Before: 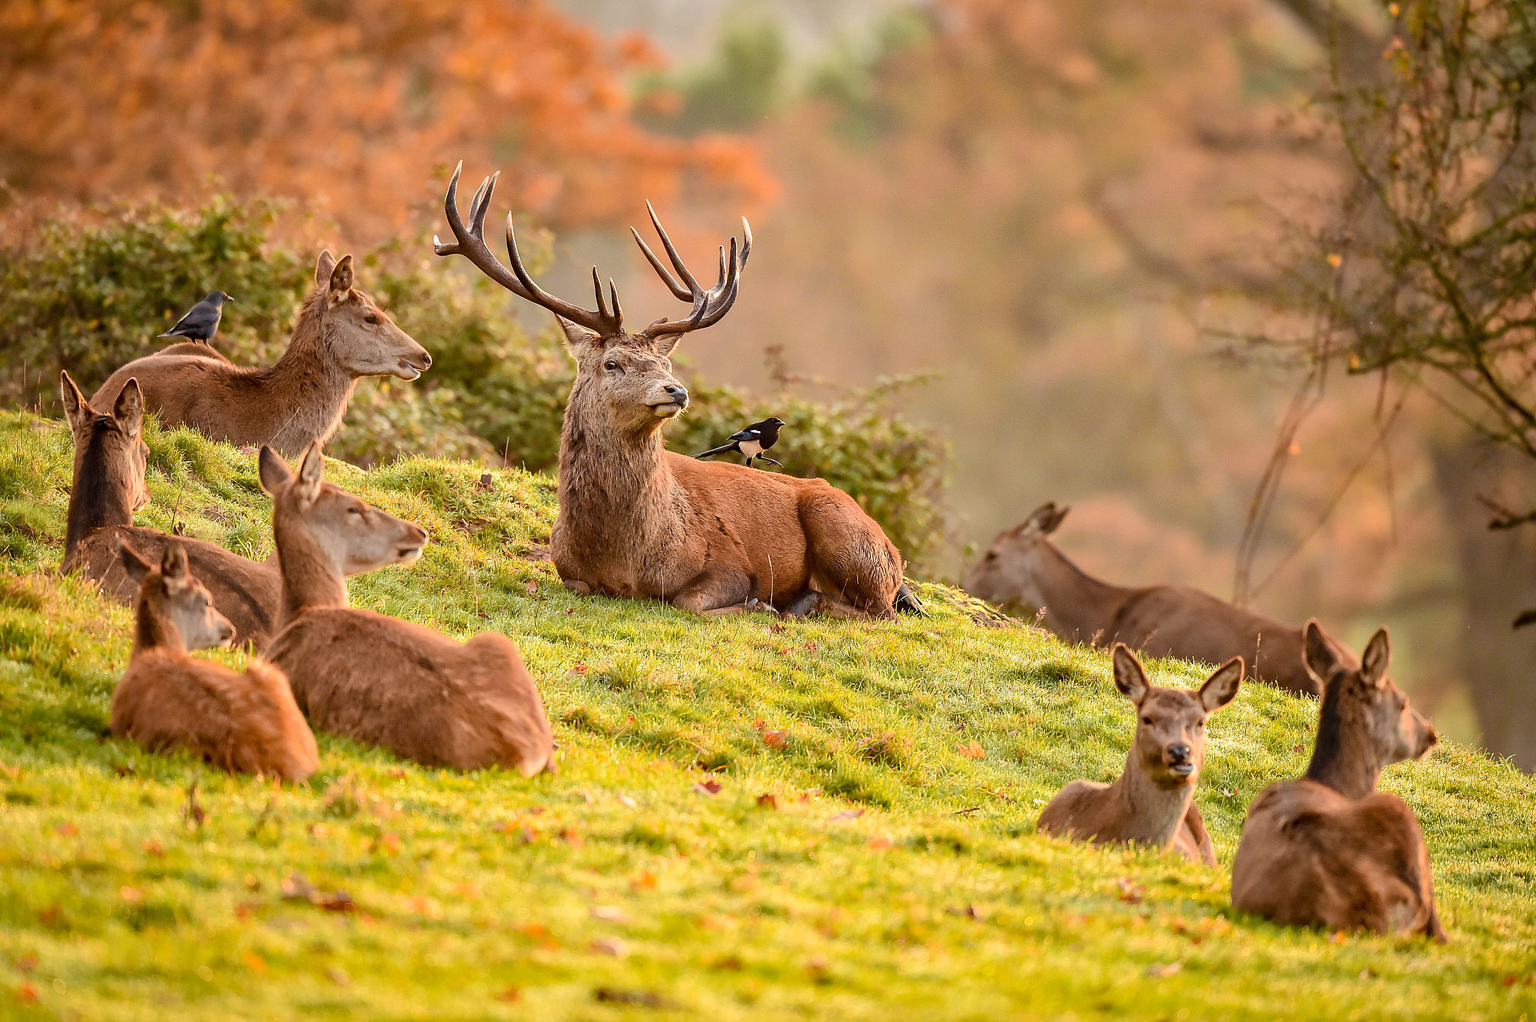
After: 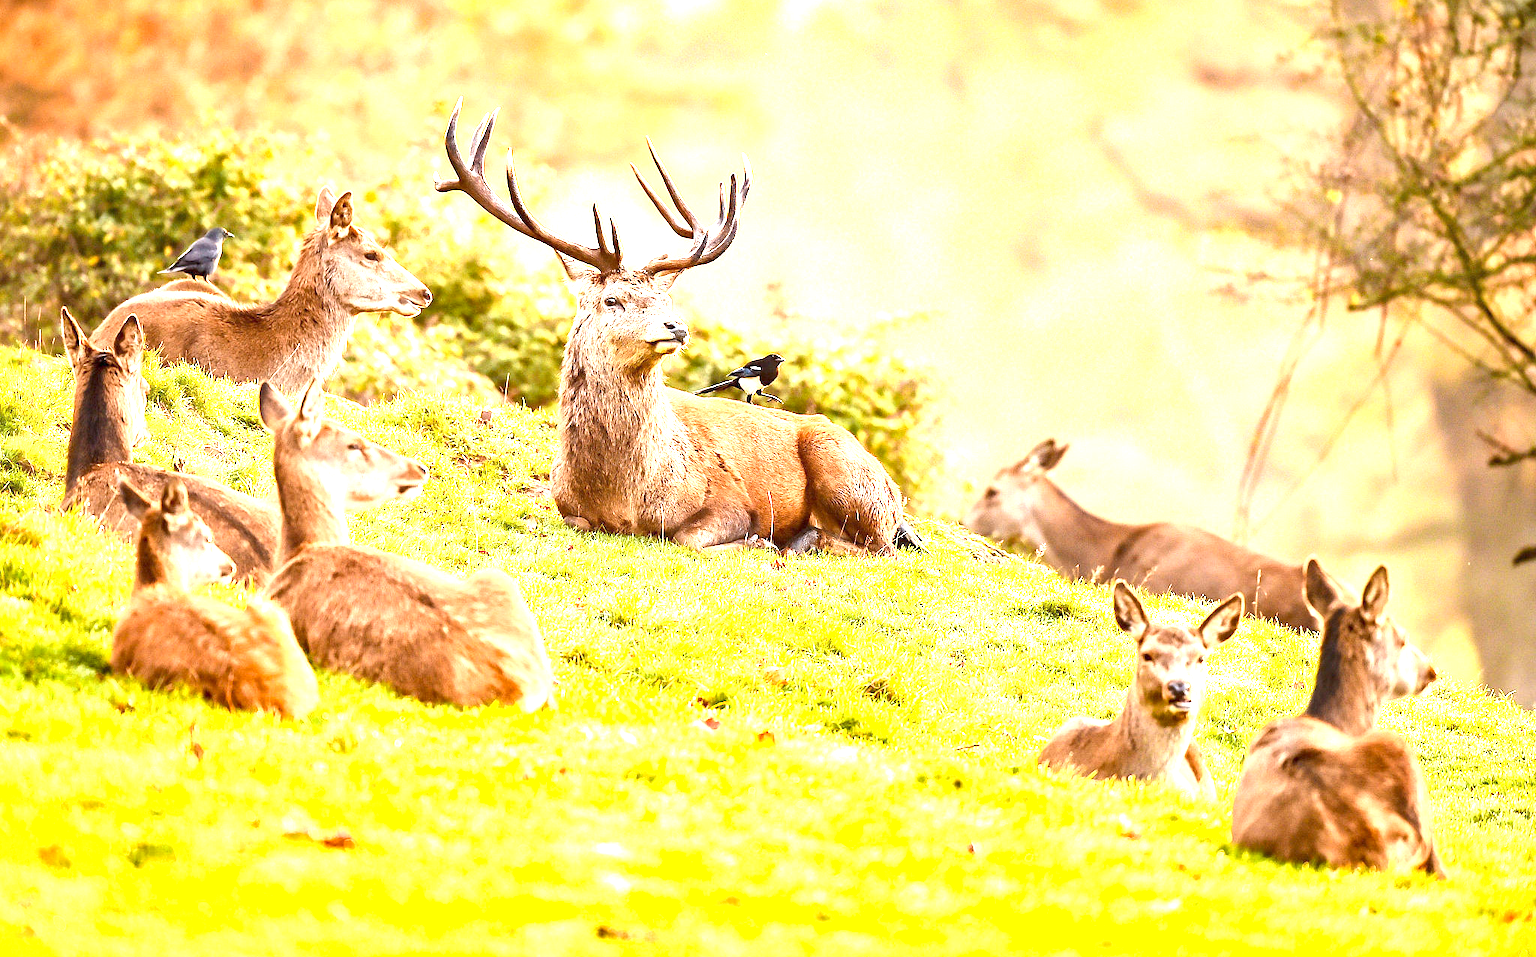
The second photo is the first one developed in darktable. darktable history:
white balance: red 0.976, blue 1.04
shadows and highlights: shadows 4.1, highlights -17.6, soften with gaussian
exposure: exposure 2.207 EV, compensate highlight preservation false
crop and rotate: top 6.25%
